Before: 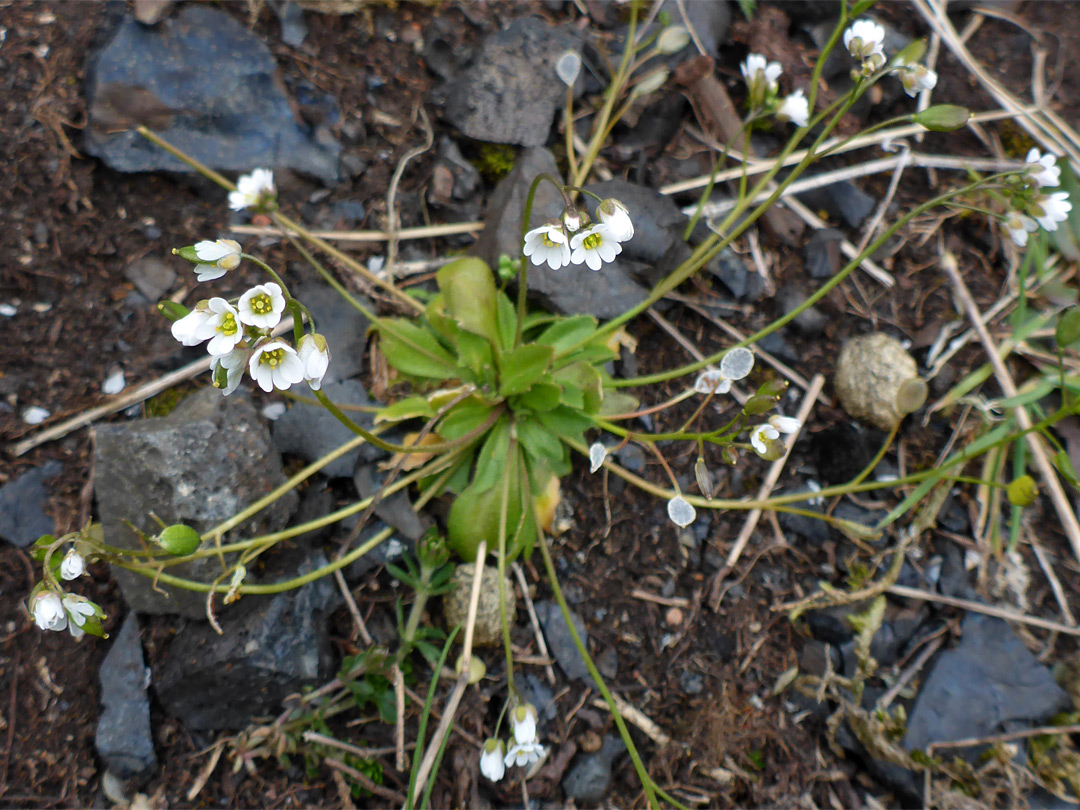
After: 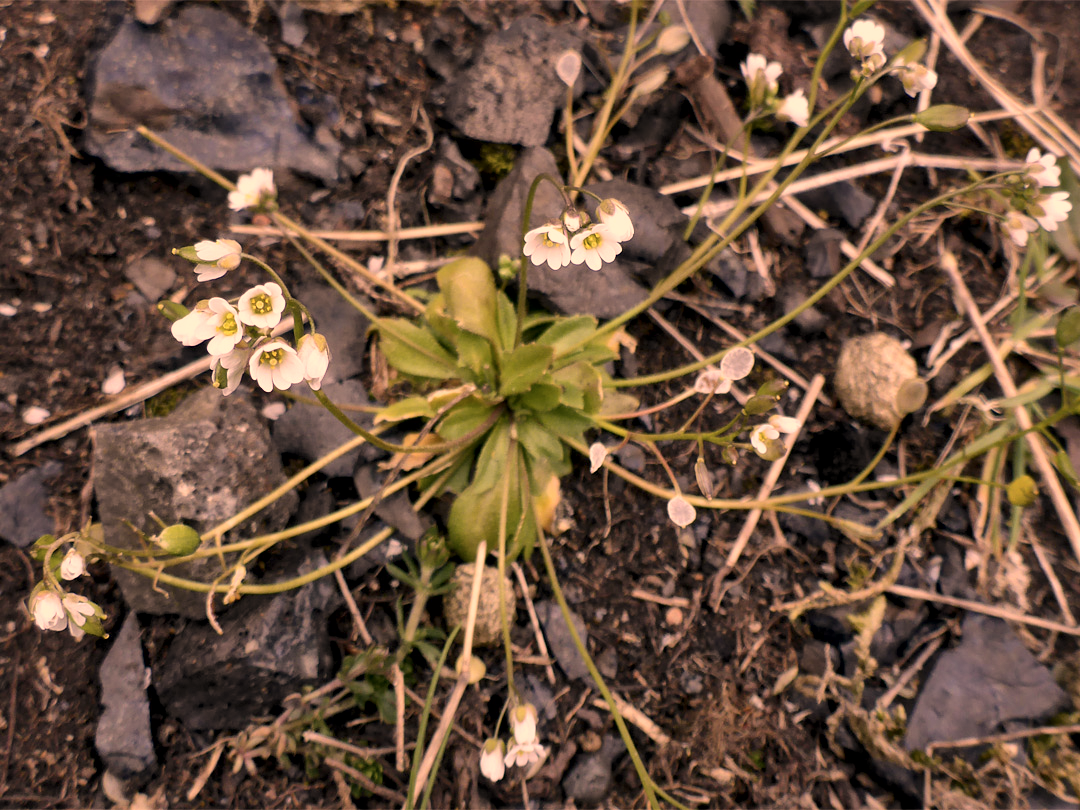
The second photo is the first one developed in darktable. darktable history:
color correction: highlights a* 39.25, highlights b* 39.74, saturation 0.688
local contrast: mode bilateral grid, contrast 21, coarseness 50, detail 161%, midtone range 0.2
shadows and highlights: radius 337.12, shadows 29.04, soften with gaussian
